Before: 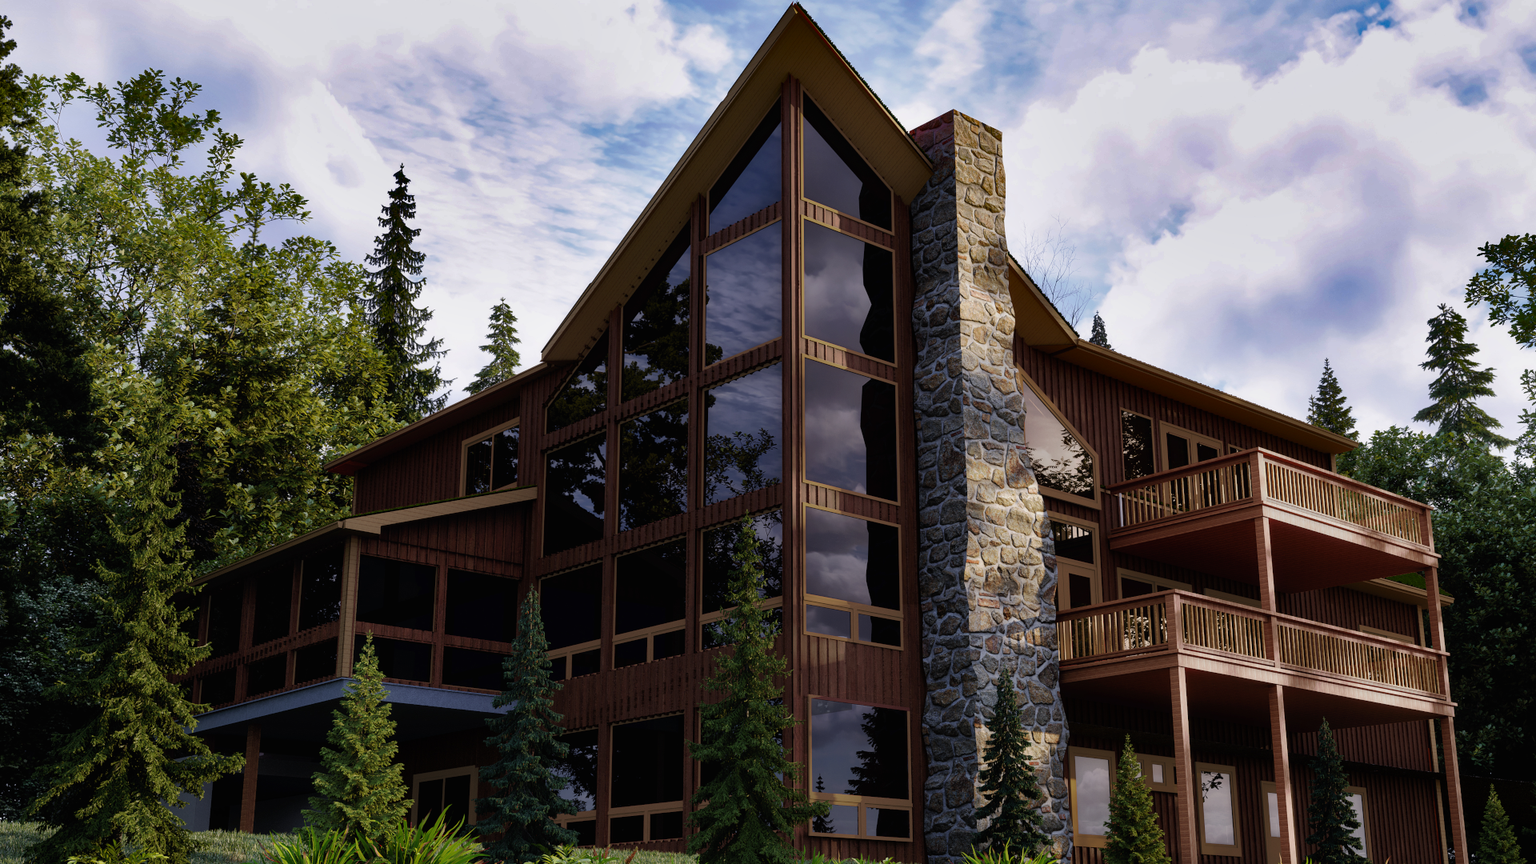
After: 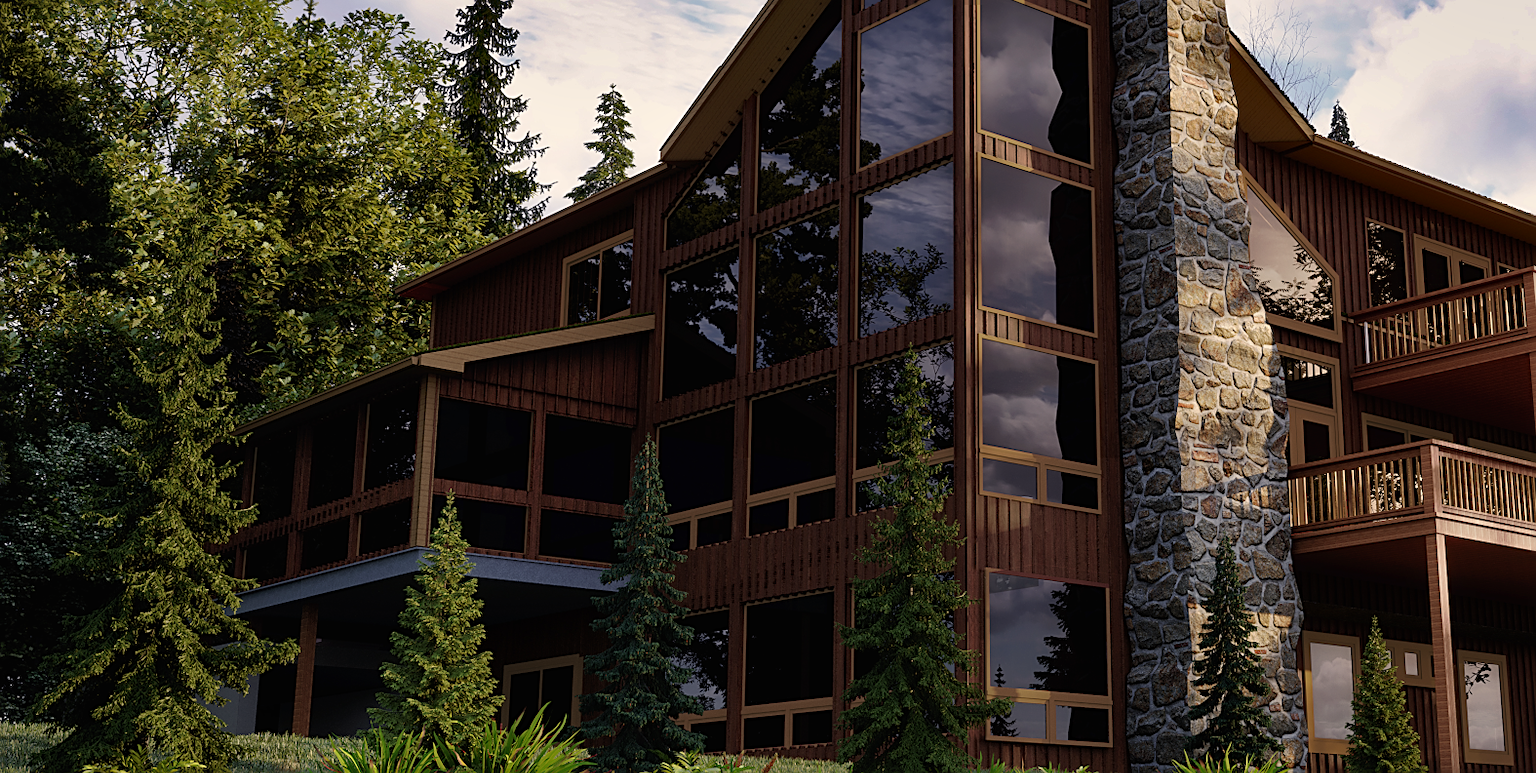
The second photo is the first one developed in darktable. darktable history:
sharpen: on, module defaults
white balance: red 1.045, blue 0.932
crop: top 26.531%, right 17.959%
